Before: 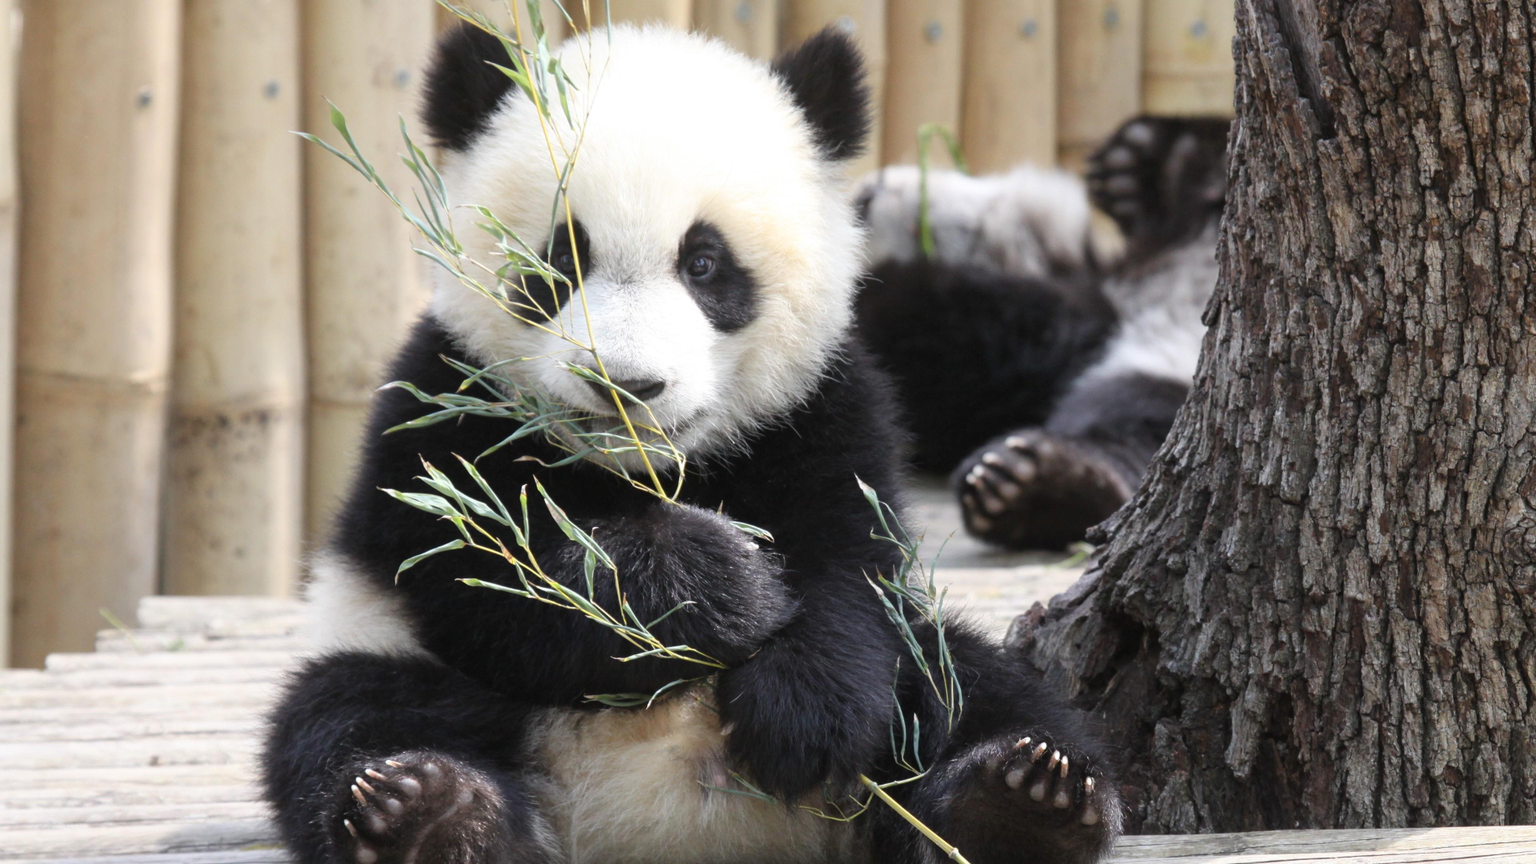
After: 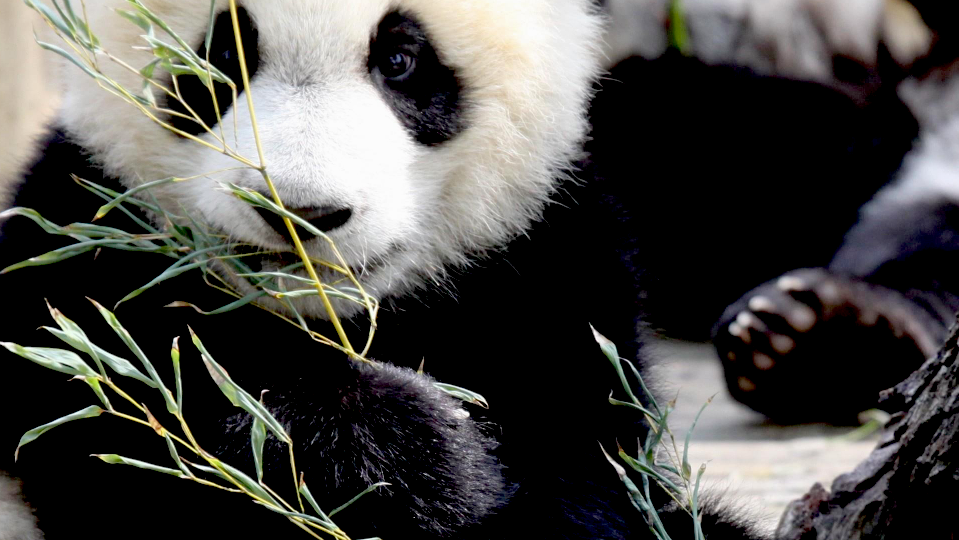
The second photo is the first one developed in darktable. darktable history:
exposure: black level correction 0.056, exposure -0.039 EV, compensate highlight preservation false
crop: left 25%, top 25%, right 25%, bottom 25%
